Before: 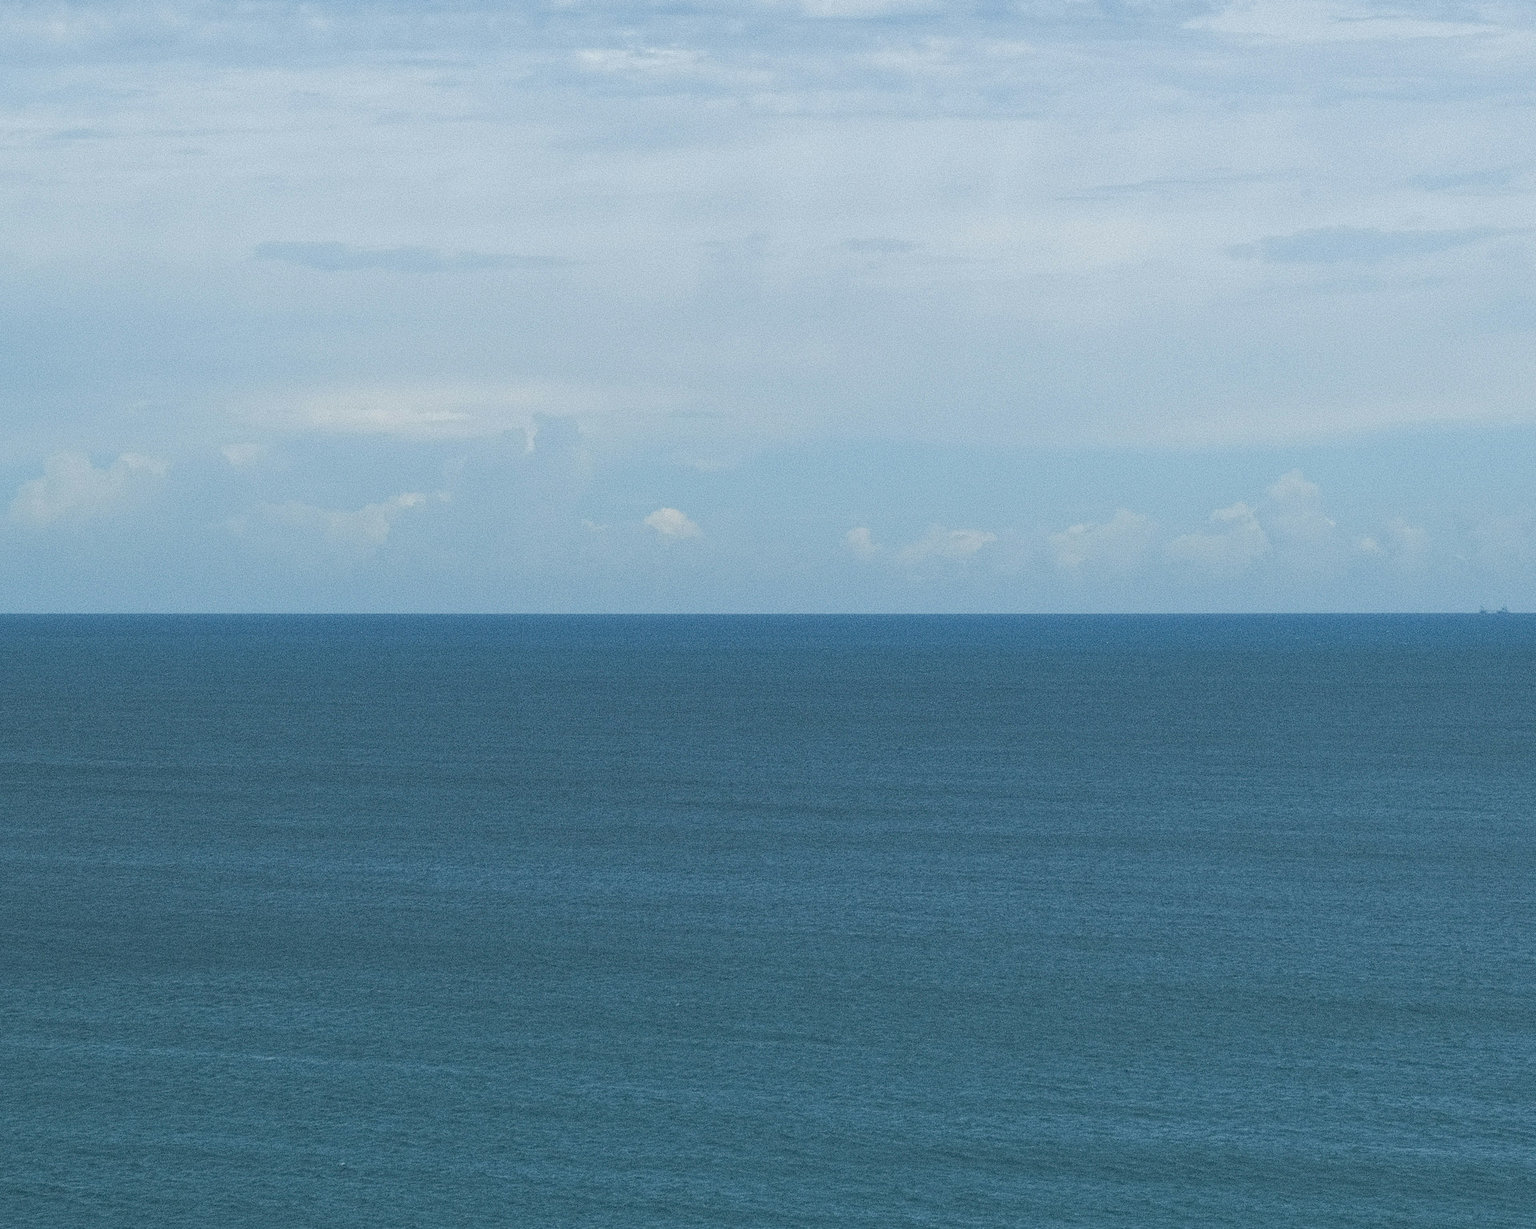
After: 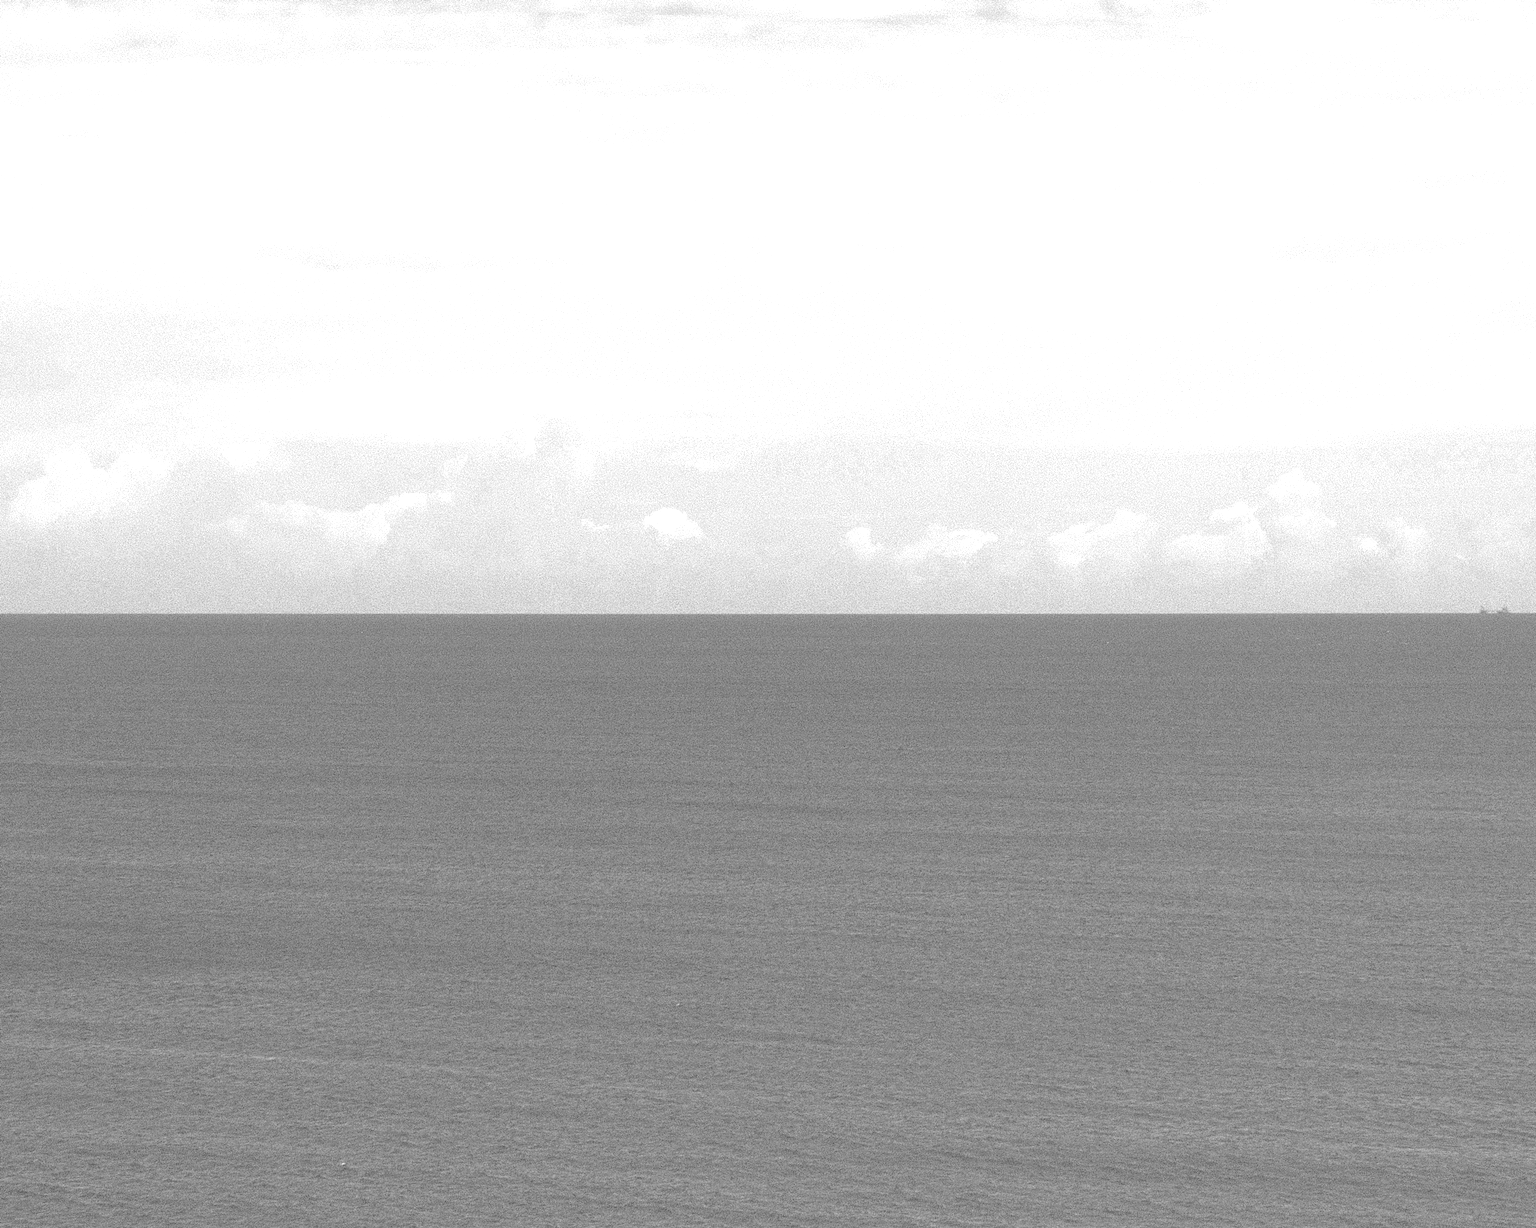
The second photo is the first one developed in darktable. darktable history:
exposure: black level correction 0, exposure 1.45 EV, compensate exposure bias true, compensate highlight preservation false
monochrome: a -71.75, b 75.82
color zones: curves: ch0 [(0, 0.473) (0.001, 0.473) (0.226, 0.548) (0.4, 0.589) (0.525, 0.54) (0.728, 0.403) (0.999, 0.473) (1, 0.473)]; ch1 [(0, 0.619) (0.001, 0.619) (0.234, 0.388) (0.4, 0.372) (0.528, 0.422) (0.732, 0.53) (0.999, 0.619) (1, 0.619)]; ch2 [(0, 0.547) (0.001, 0.547) (0.226, 0.45) (0.4, 0.525) (0.525, 0.585) (0.8, 0.511) (0.999, 0.547) (1, 0.547)]
base curve: curves: ch0 [(0, 0) (0.235, 0.266) (0.503, 0.496) (0.786, 0.72) (1, 1)]
color correction: saturation 0.99
